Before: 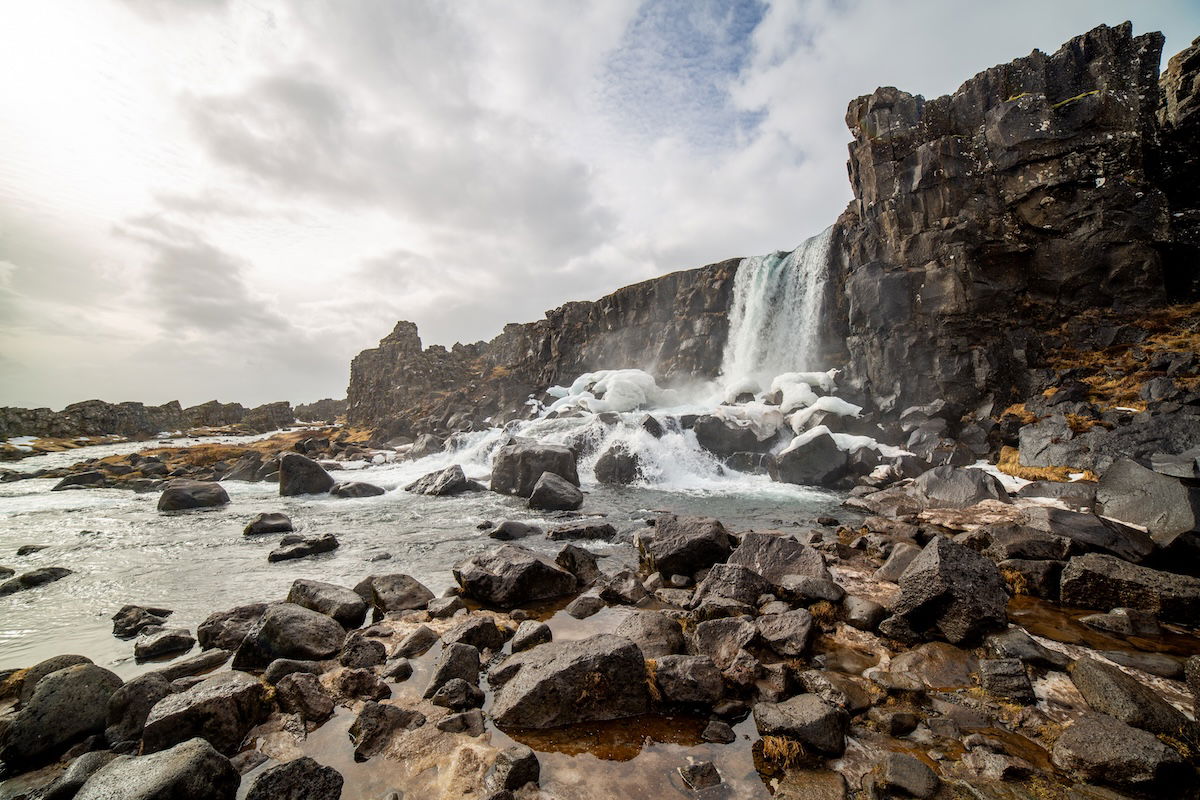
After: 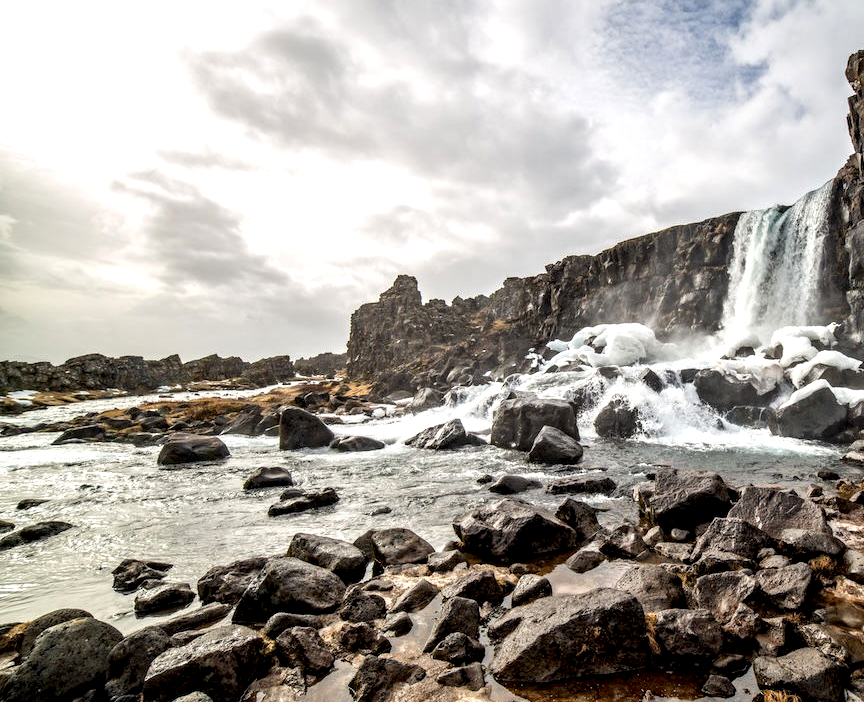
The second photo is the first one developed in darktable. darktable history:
exposure: exposure 0.2 EV, compensate highlight preservation false
crop: top 5.803%, right 27.864%, bottom 5.804%
contrast equalizer: y [[0.5, 0.5, 0.544, 0.569, 0.5, 0.5], [0.5 ×6], [0.5 ×6], [0 ×6], [0 ×6]]
local contrast: detail 135%, midtone range 0.75
